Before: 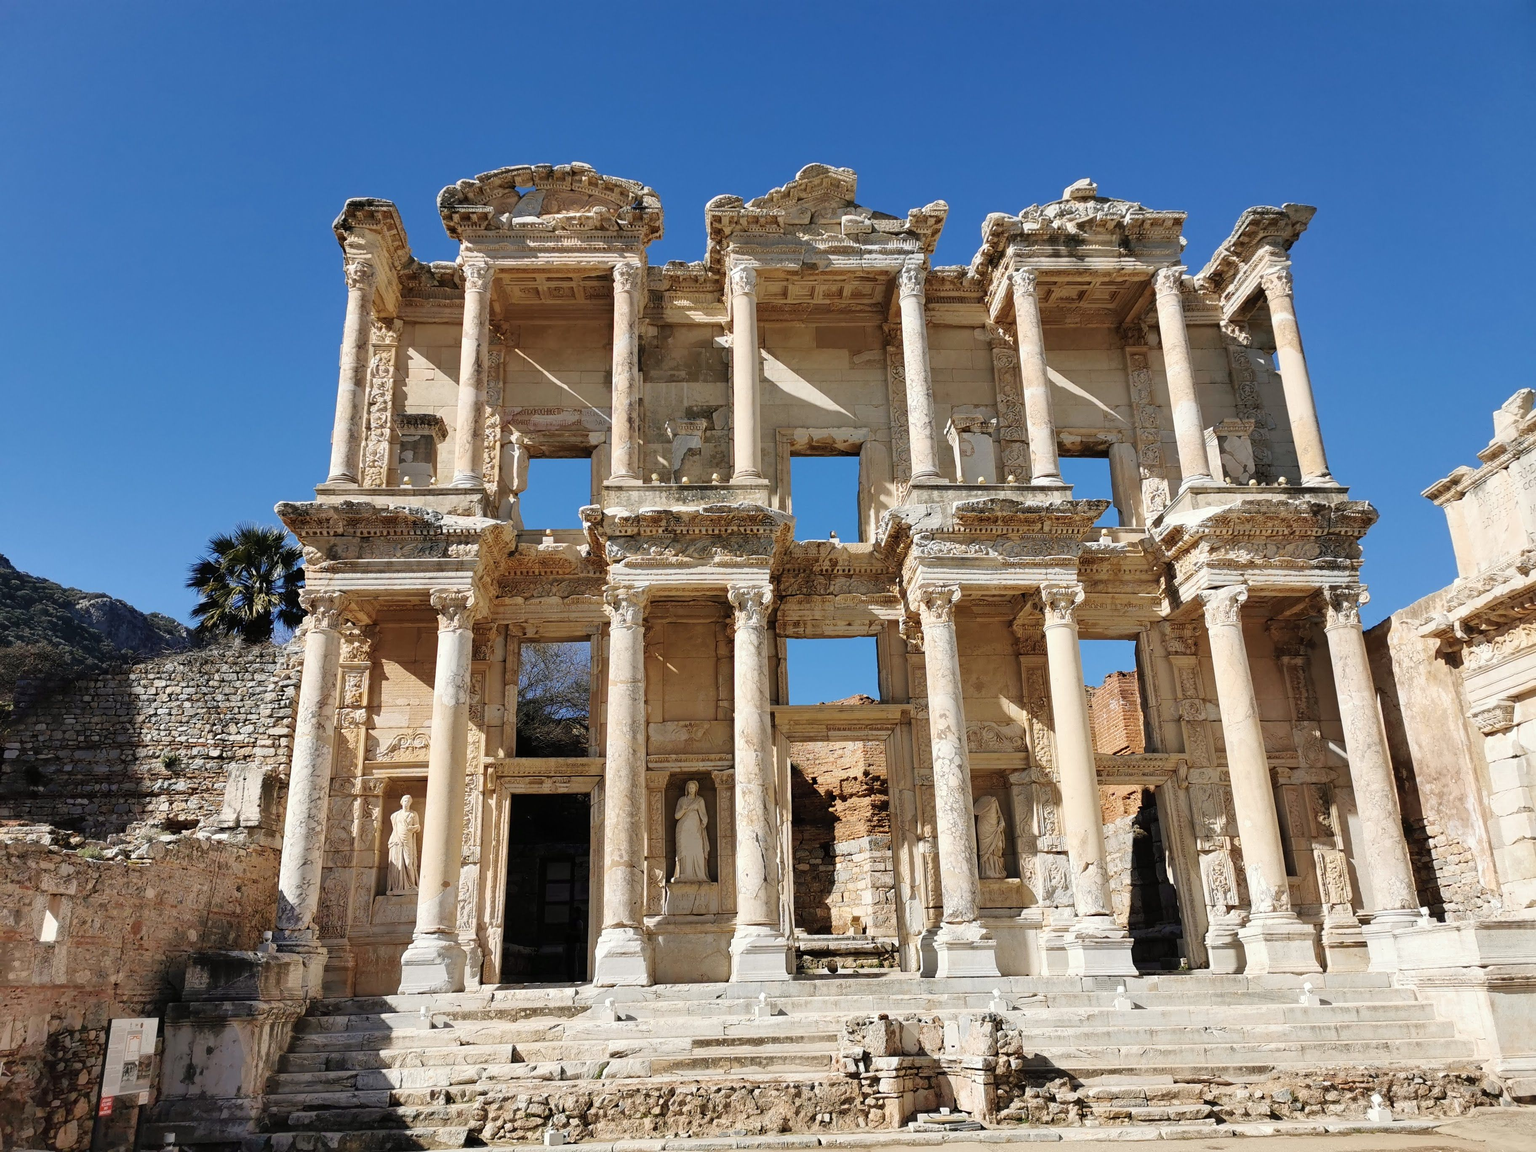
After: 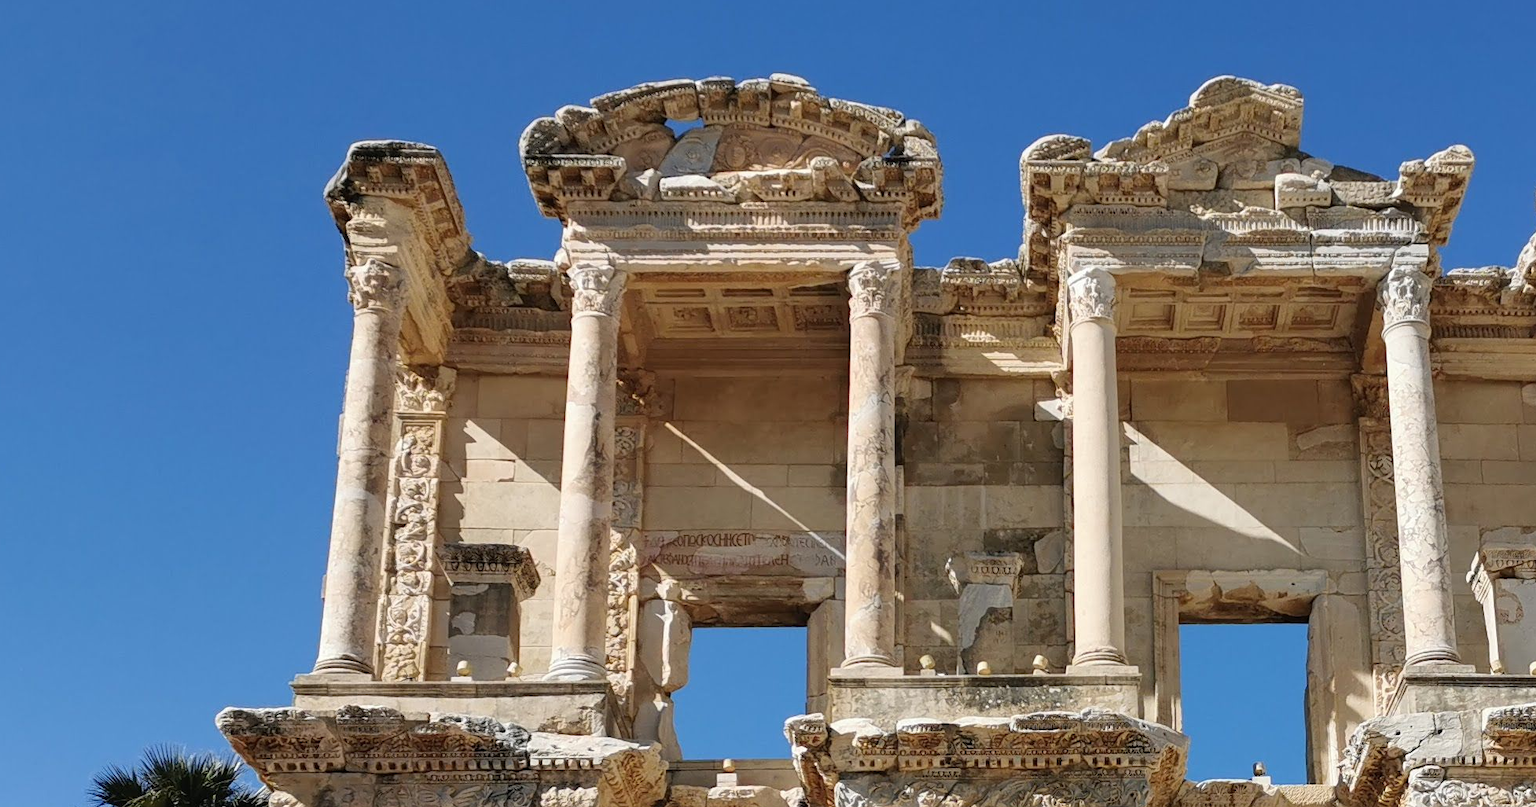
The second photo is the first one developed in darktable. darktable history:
crop: left 10.356%, top 10.665%, right 36.056%, bottom 51.796%
